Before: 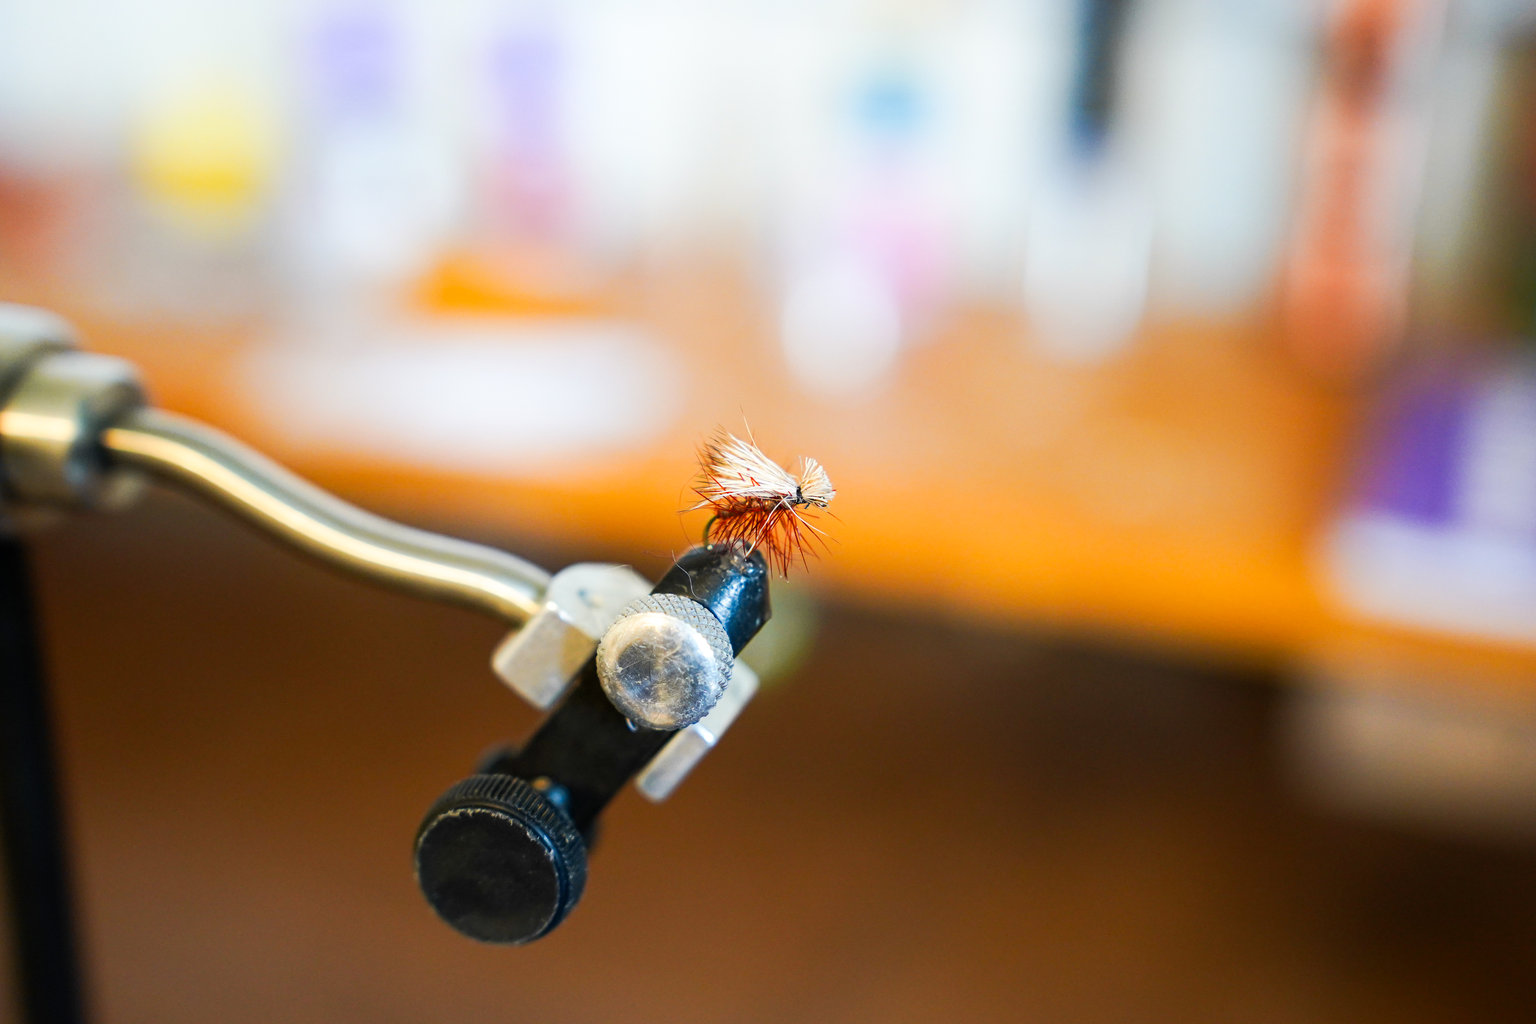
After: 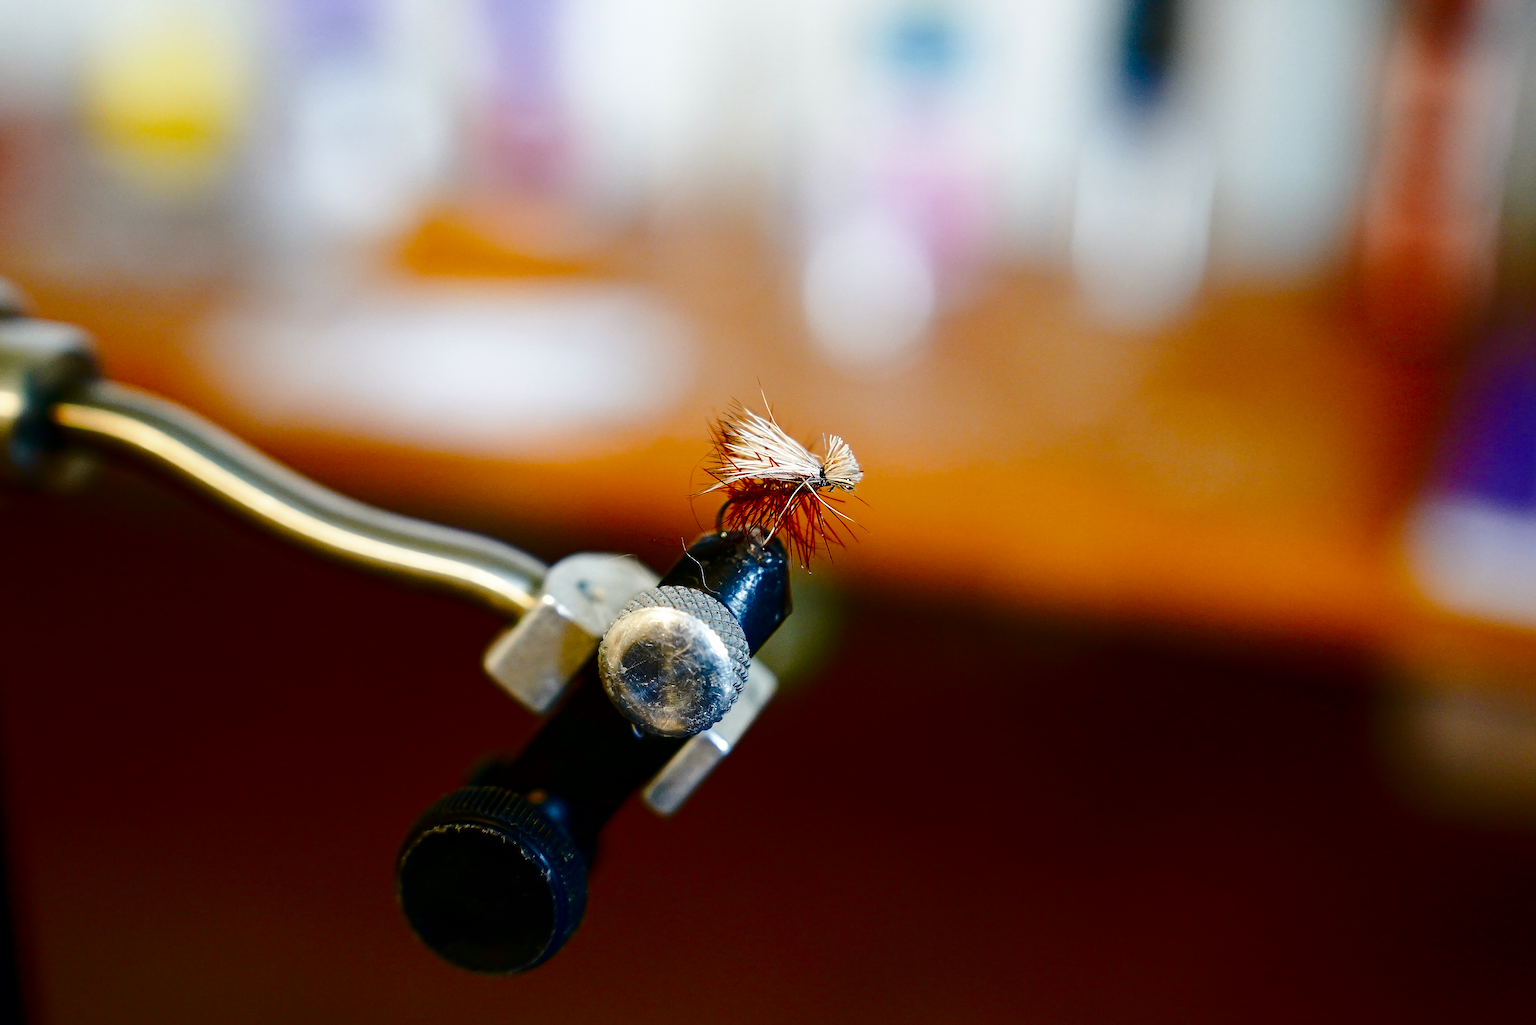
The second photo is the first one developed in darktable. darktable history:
contrast brightness saturation: contrast 0.091, brightness -0.581, saturation 0.175
sharpen: on, module defaults
crop: left 3.706%, top 6.356%, right 6.017%, bottom 3.214%
